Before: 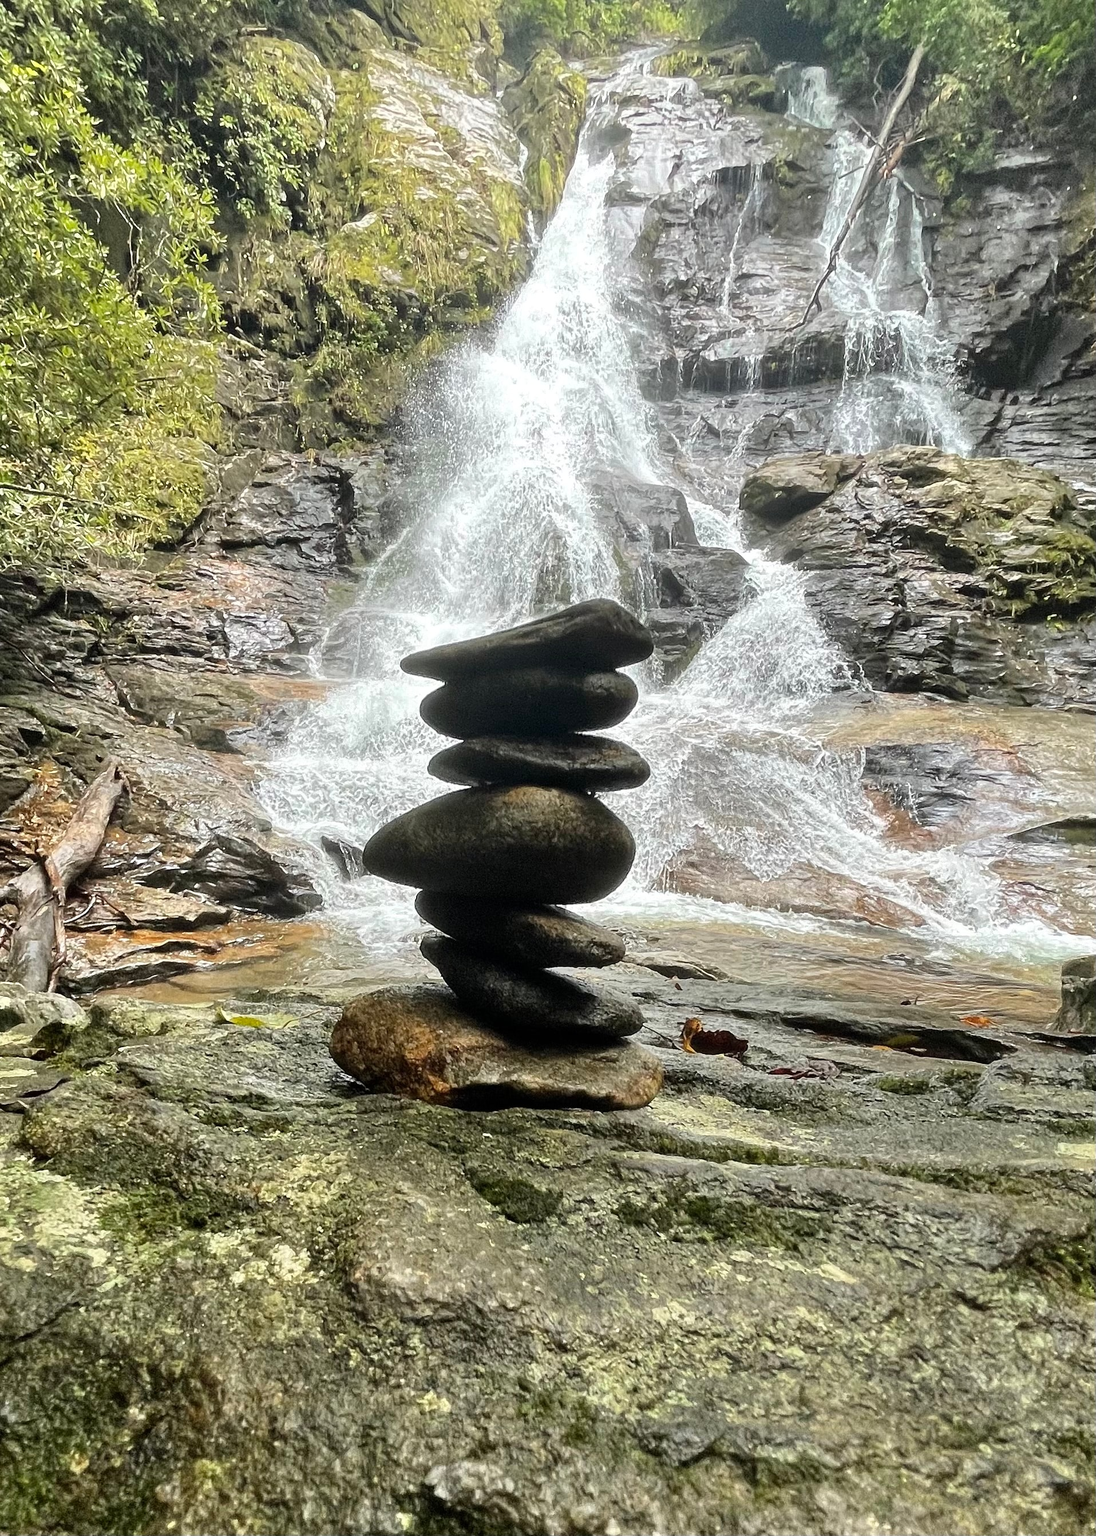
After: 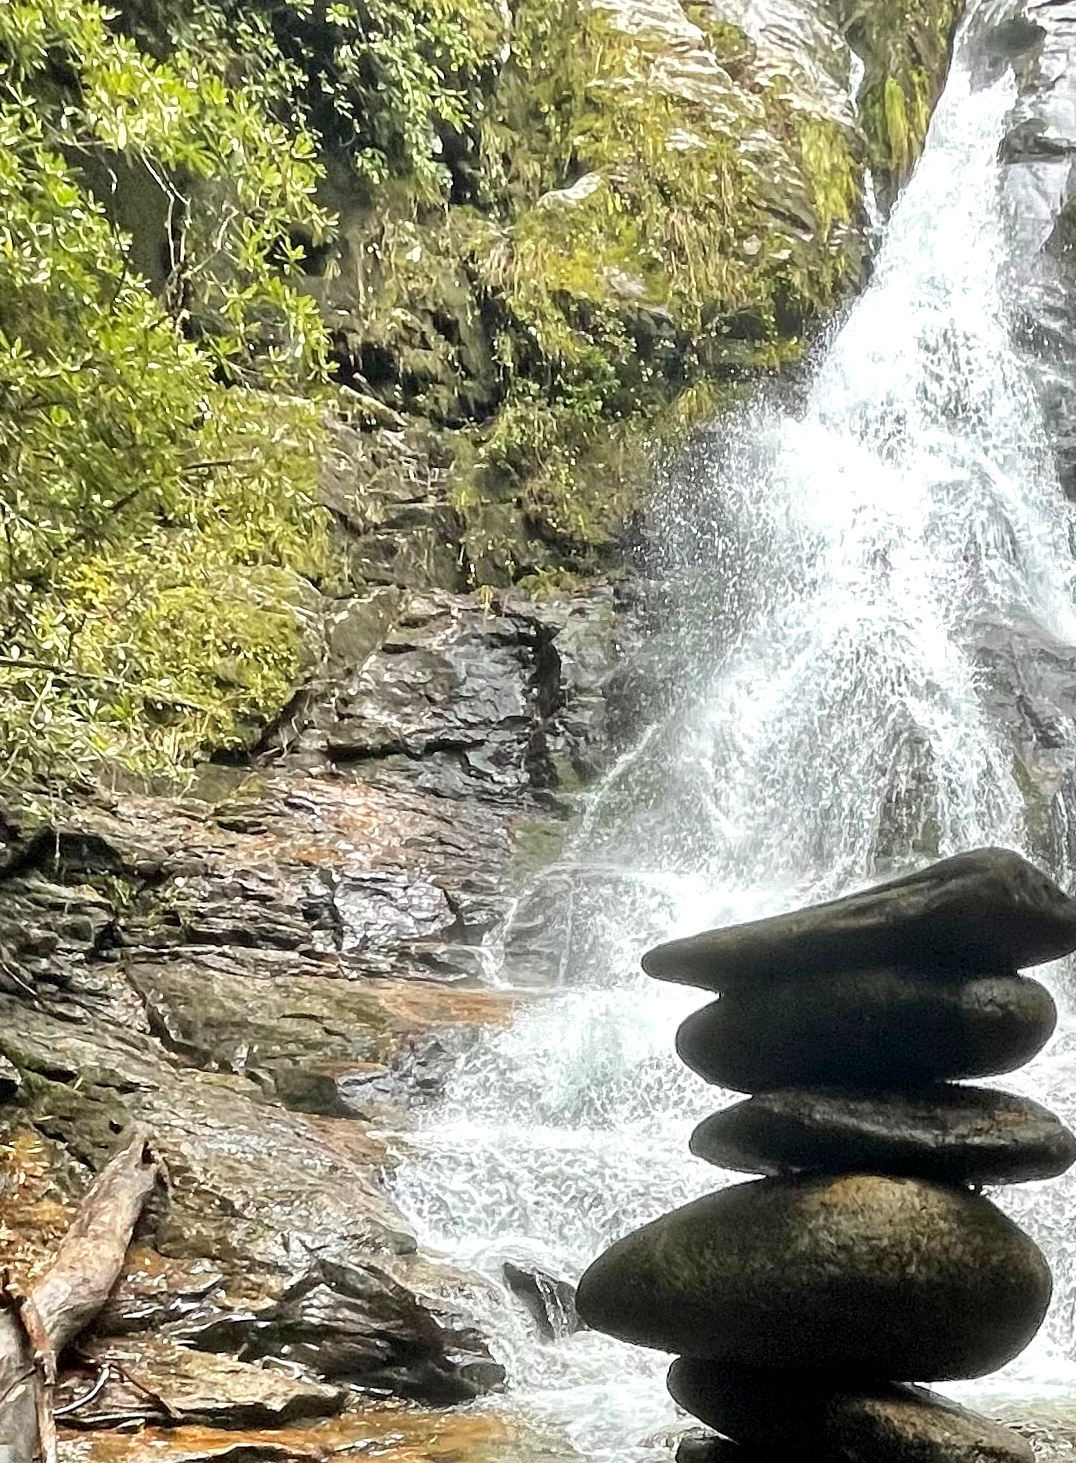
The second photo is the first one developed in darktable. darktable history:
crop and rotate: left 3.057%, top 7.392%, right 40.731%, bottom 38.053%
exposure: black level correction 0.002, exposure 0.148 EV, compensate highlight preservation false
shadows and highlights: radius 131.01, soften with gaussian
velvia: strength 9.88%
